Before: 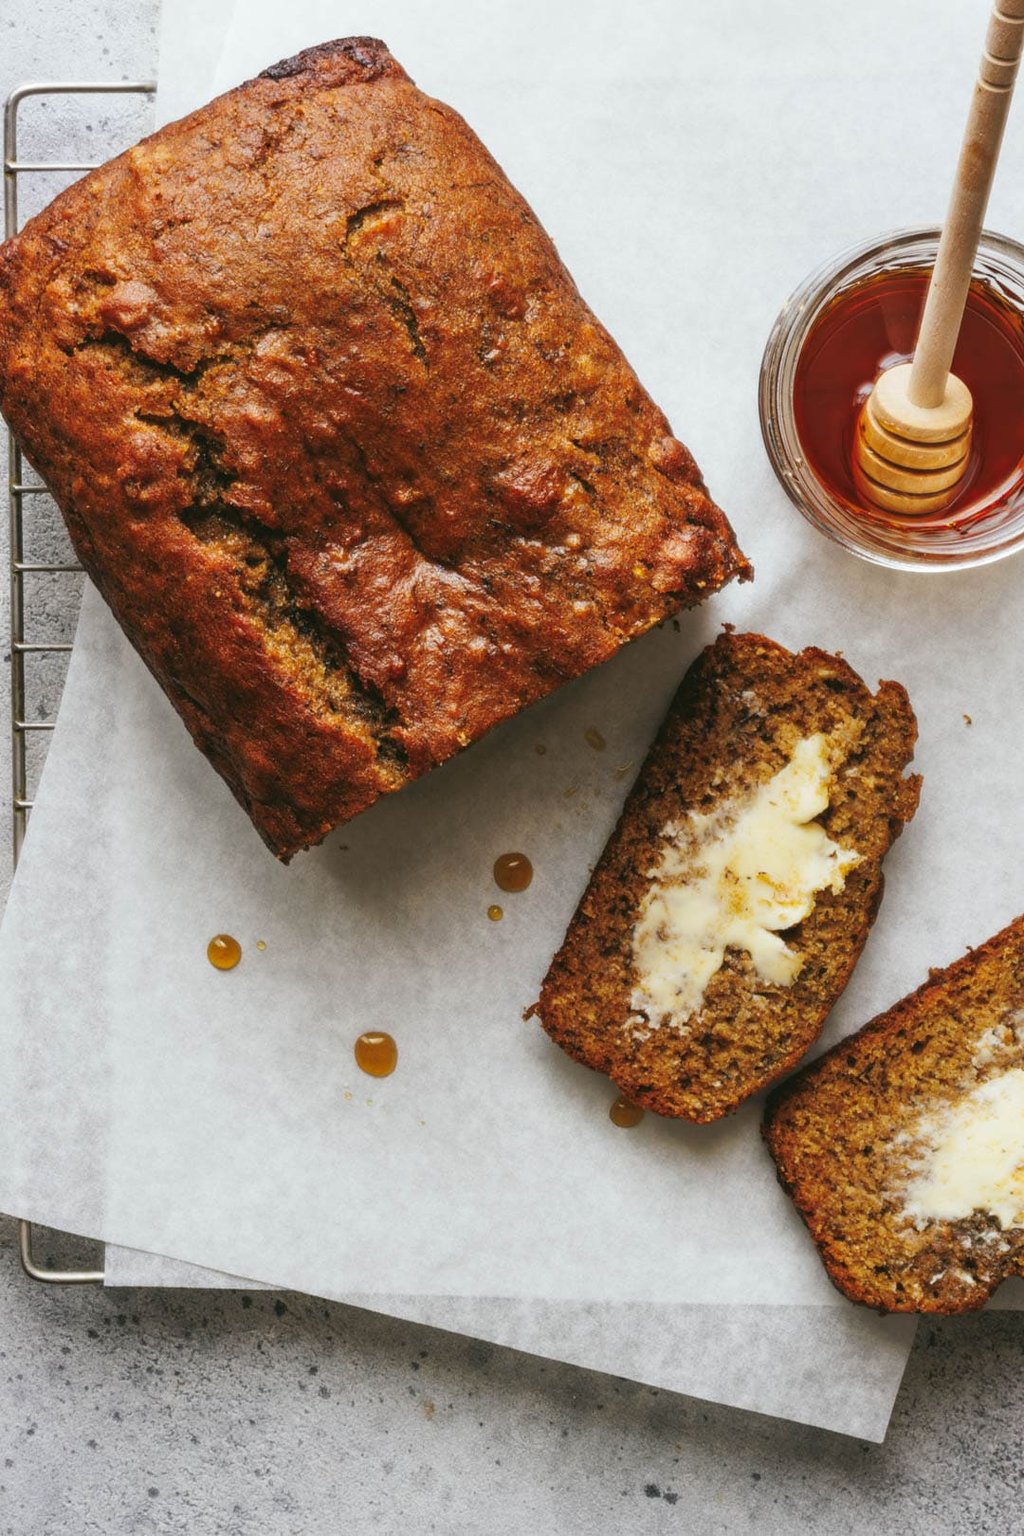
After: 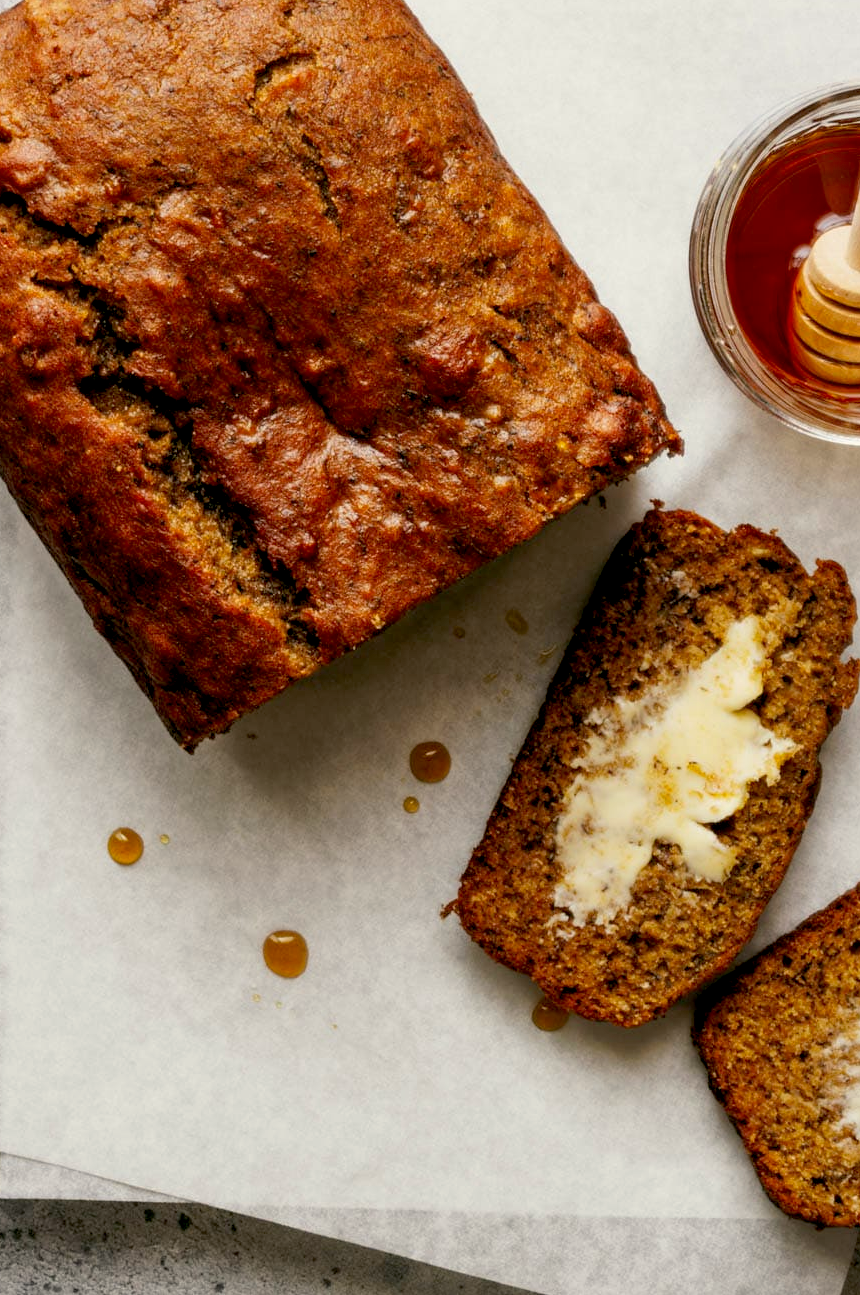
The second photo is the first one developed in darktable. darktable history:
exposure: black level correction 0.017, exposure -0.007 EV, compensate highlight preservation false
crop and rotate: left 10.297%, top 9.781%, right 10.065%, bottom 10.272%
color calibration: x 0.335, y 0.349, temperature 5421.54 K, saturation algorithm version 1 (2020)
